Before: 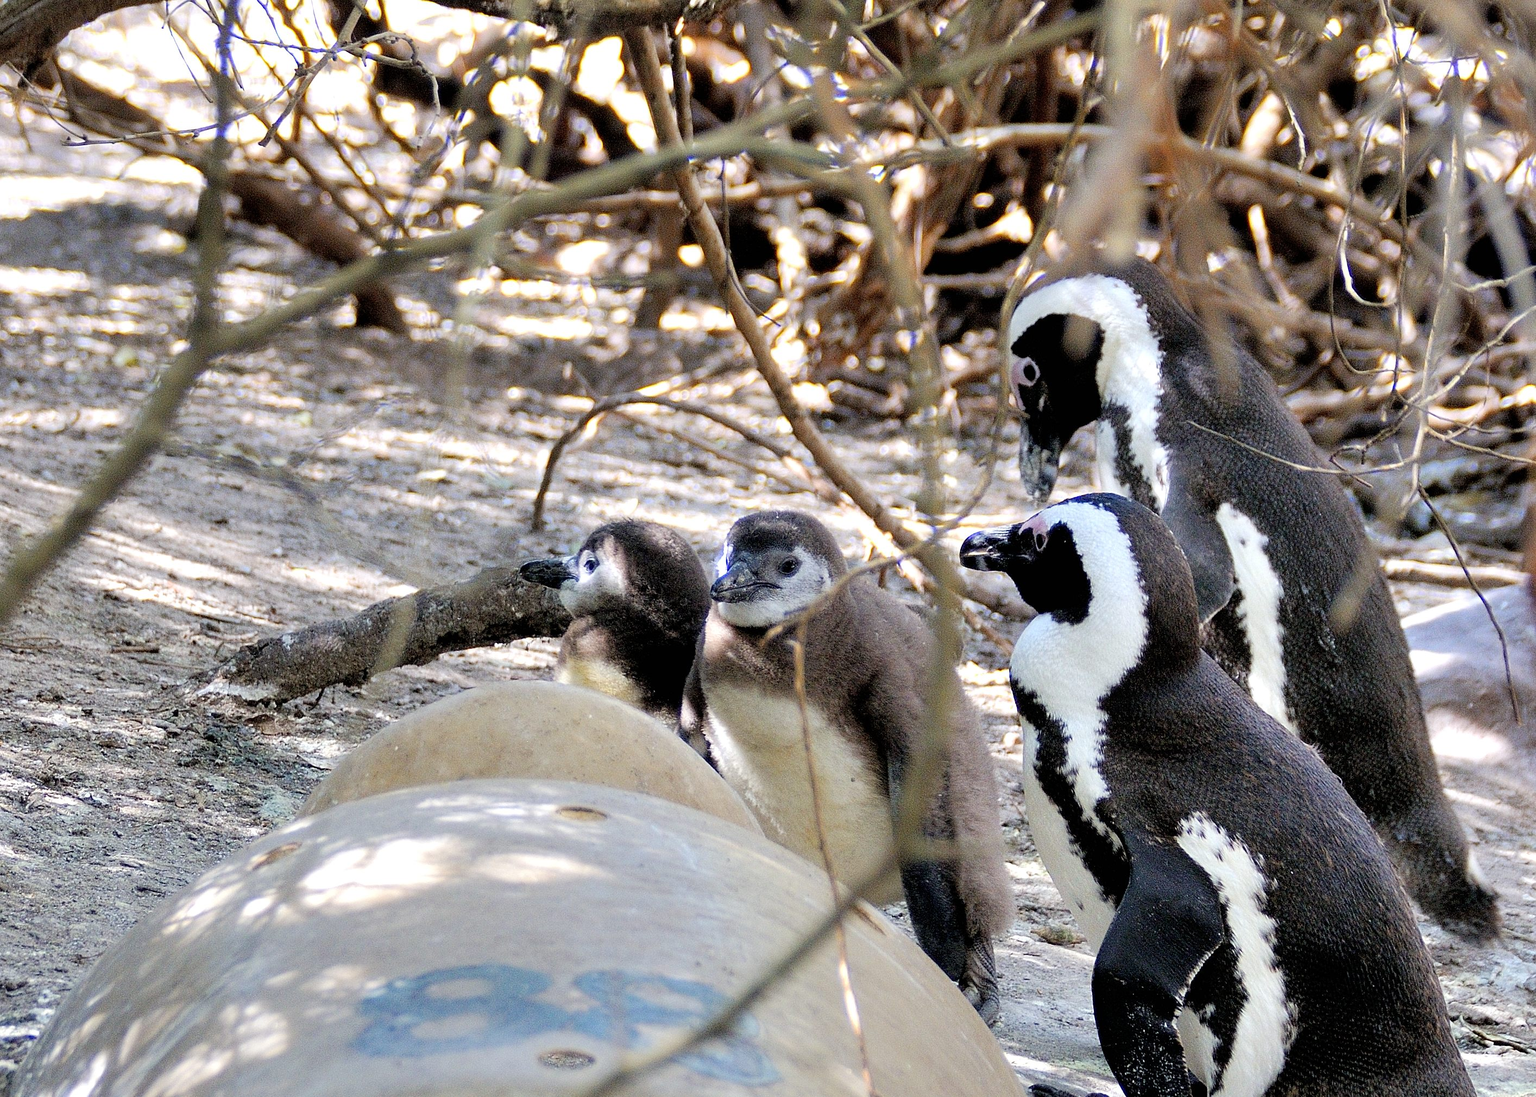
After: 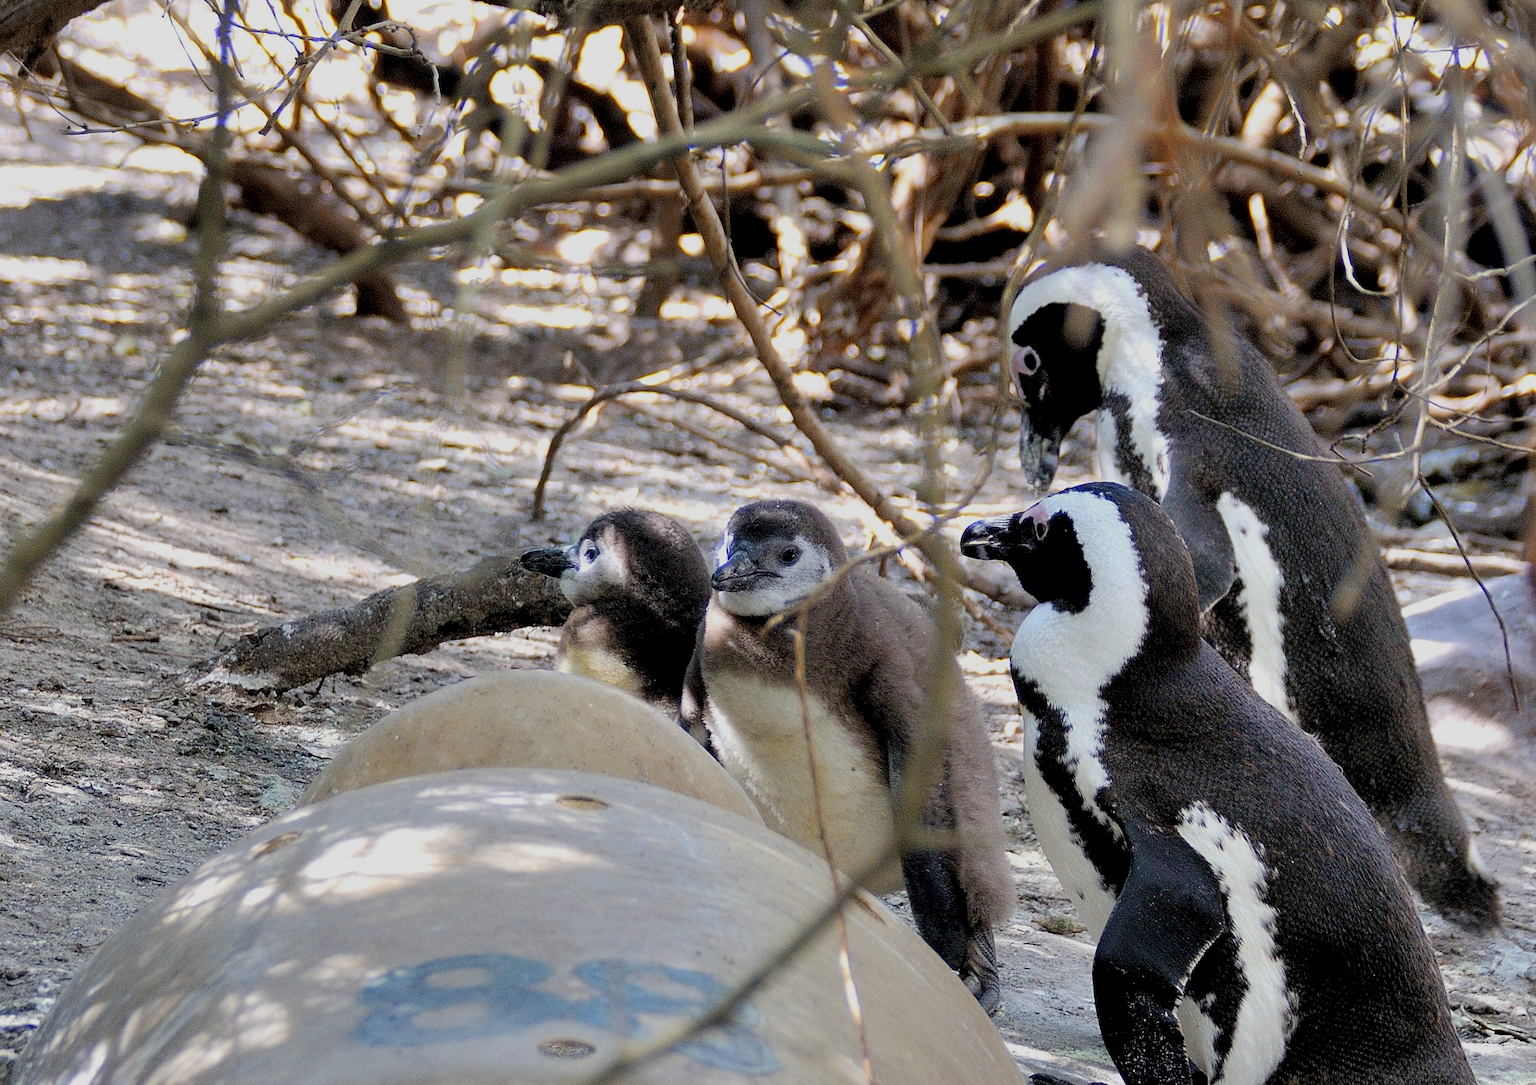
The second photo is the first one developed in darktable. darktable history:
exposure: black level correction 0.001, exposure -0.125 EV, compensate exposure bias true, compensate highlight preservation false
crop: top 1.049%, right 0.001%
